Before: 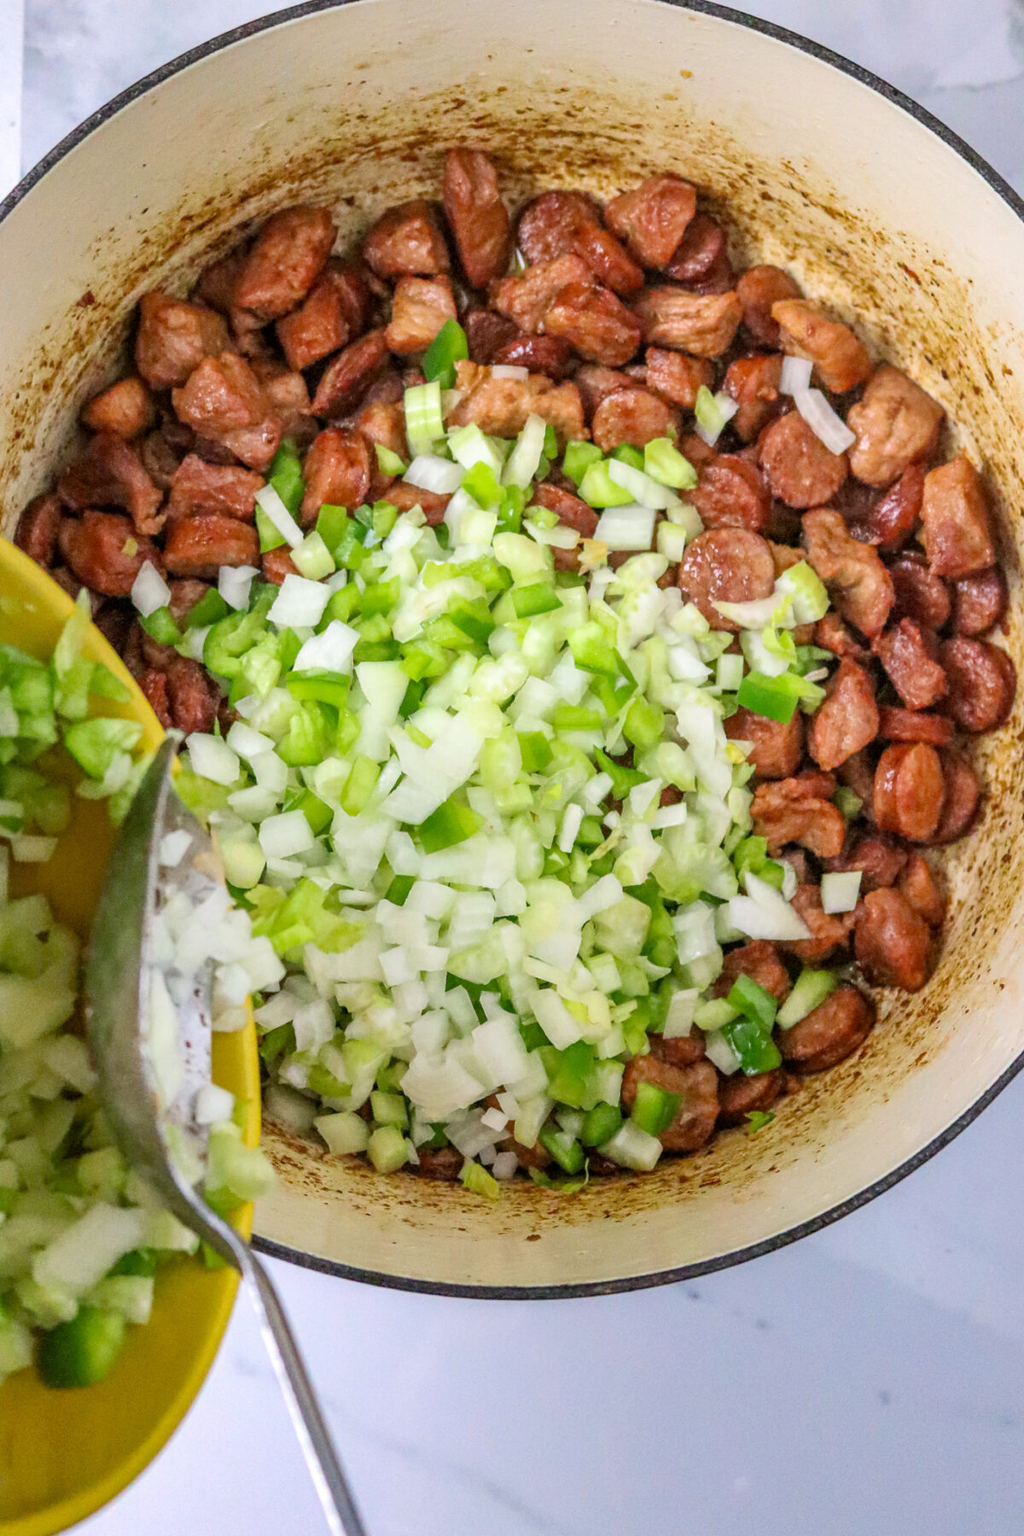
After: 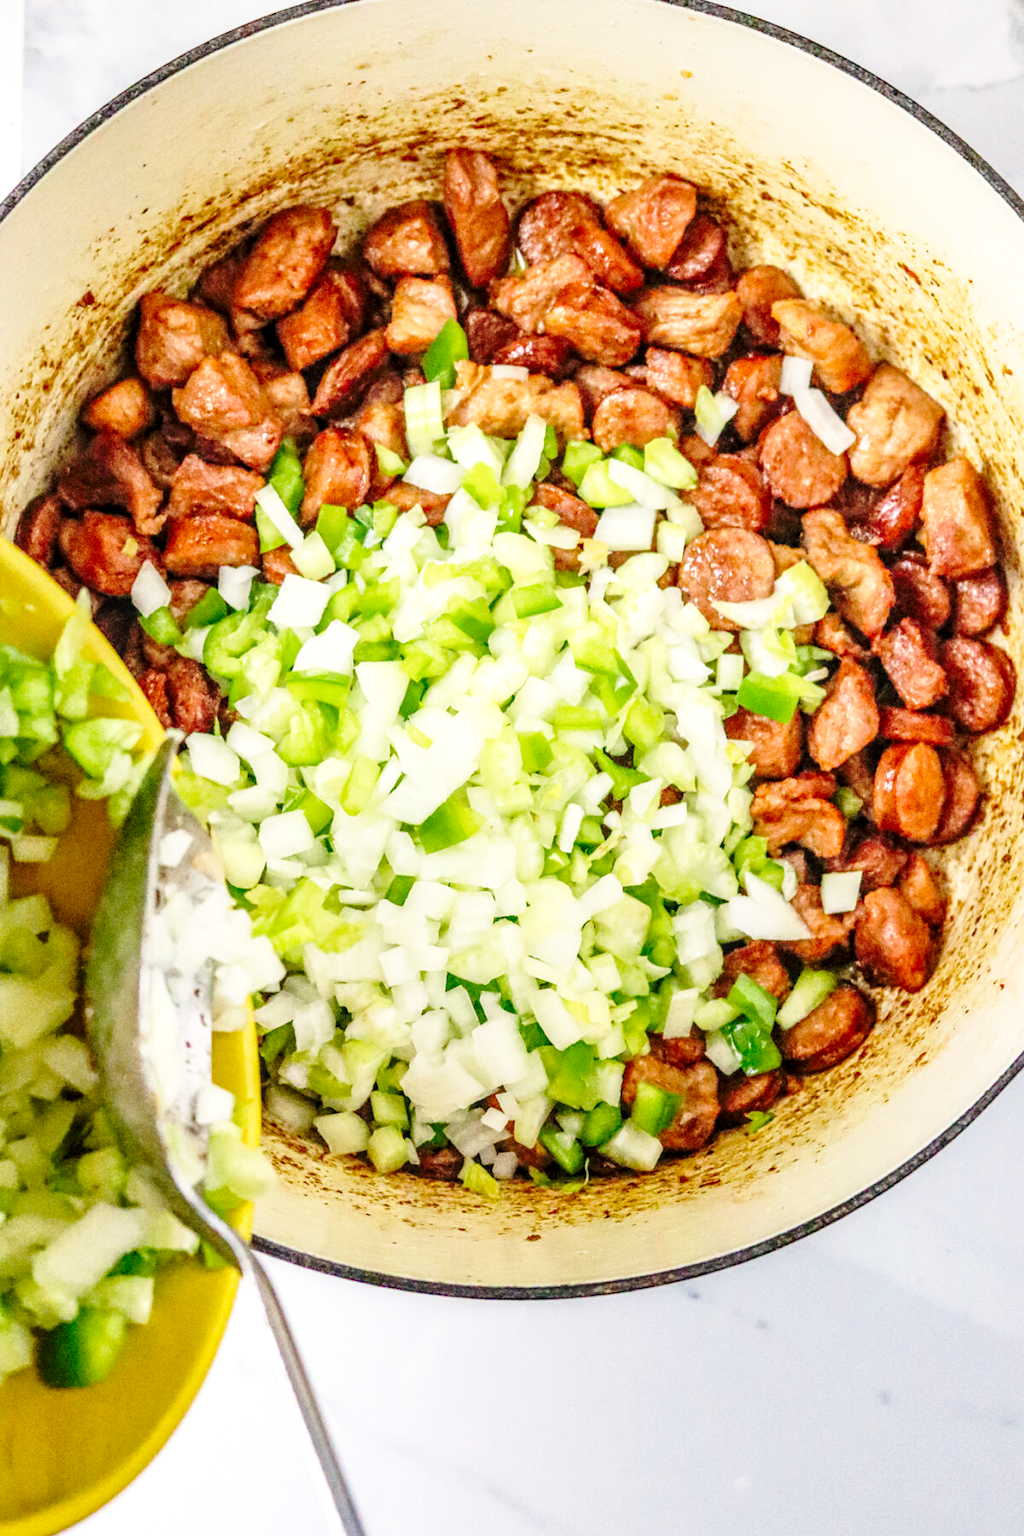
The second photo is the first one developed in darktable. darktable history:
local contrast: on, module defaults
base curve: curves: ch0 [(0, 0) (0.032, 0.037) (0.105, 0.228) (0.435, 0.76) (0.856, 0.983) (1, 1)], preserve colors none
white balance: red 1.029, blue 0.92
